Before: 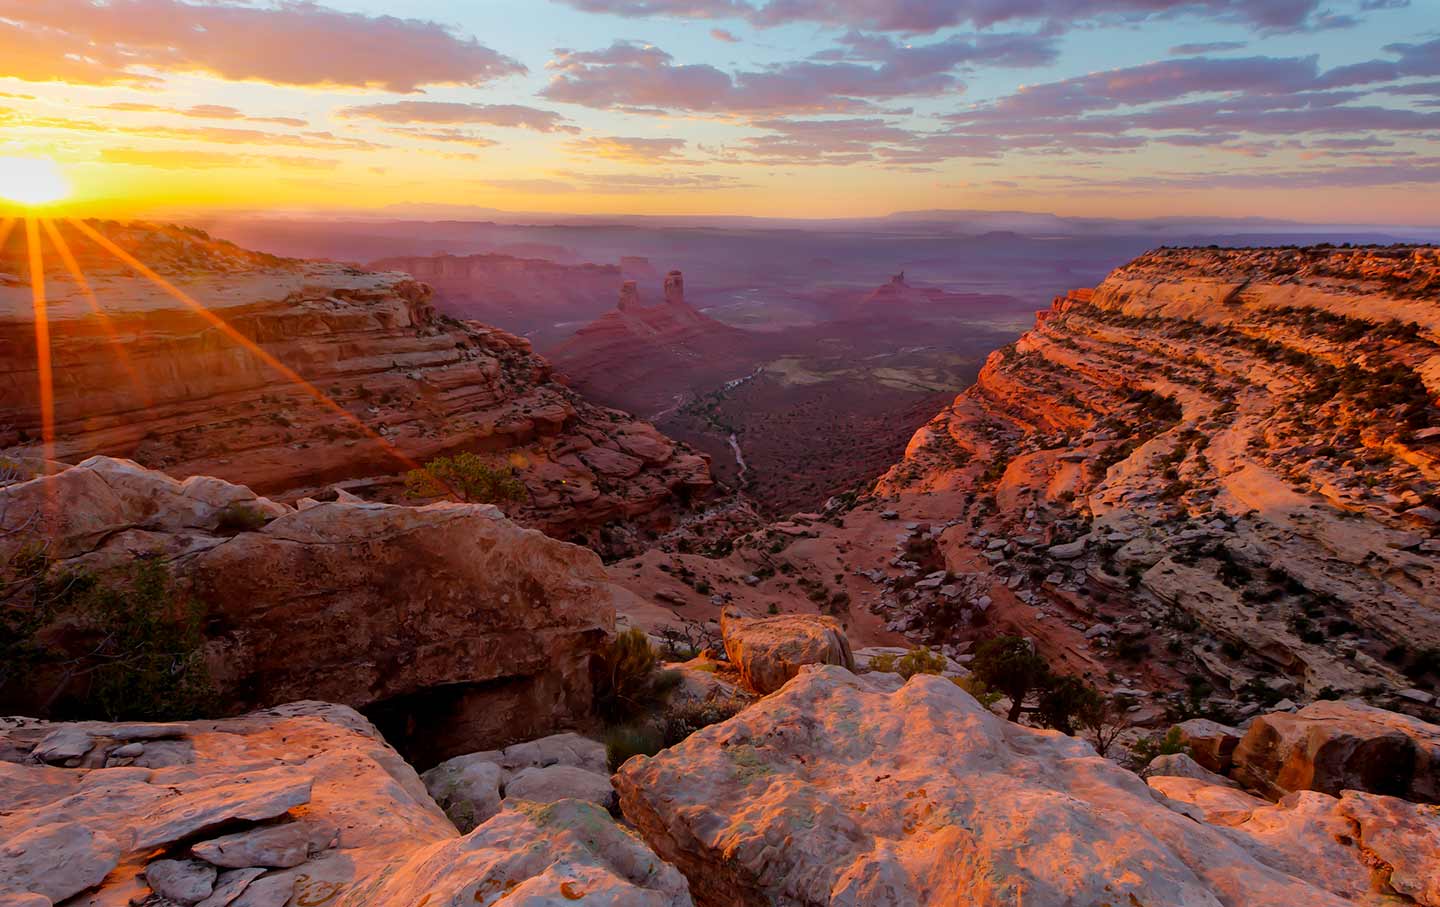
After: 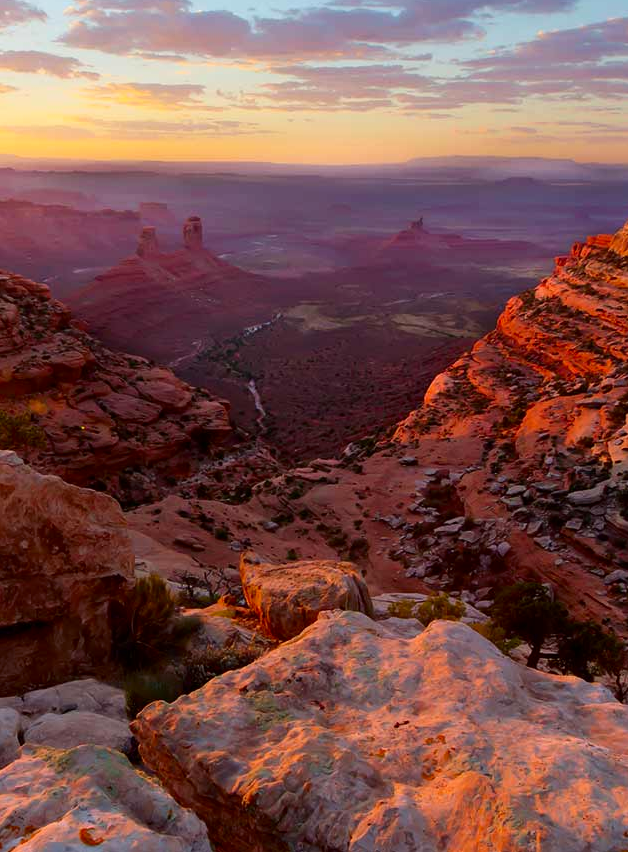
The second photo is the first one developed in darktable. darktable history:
contrast brightness saturation: contrast 0.145, brightness -0.014, saturation 0.099
crop: left 33.408%, top 6.005%, right 22.927%
